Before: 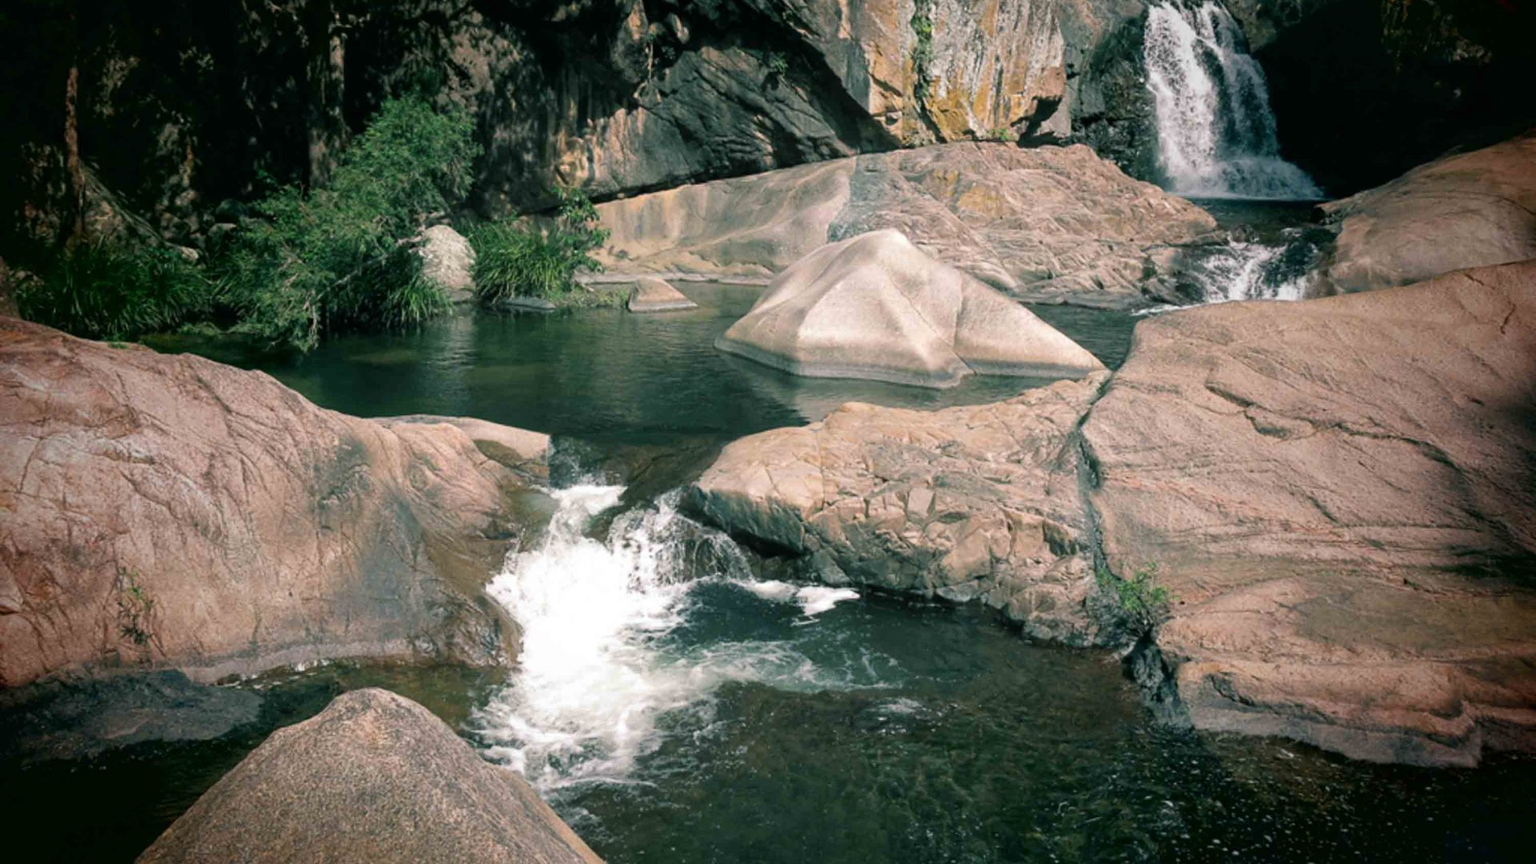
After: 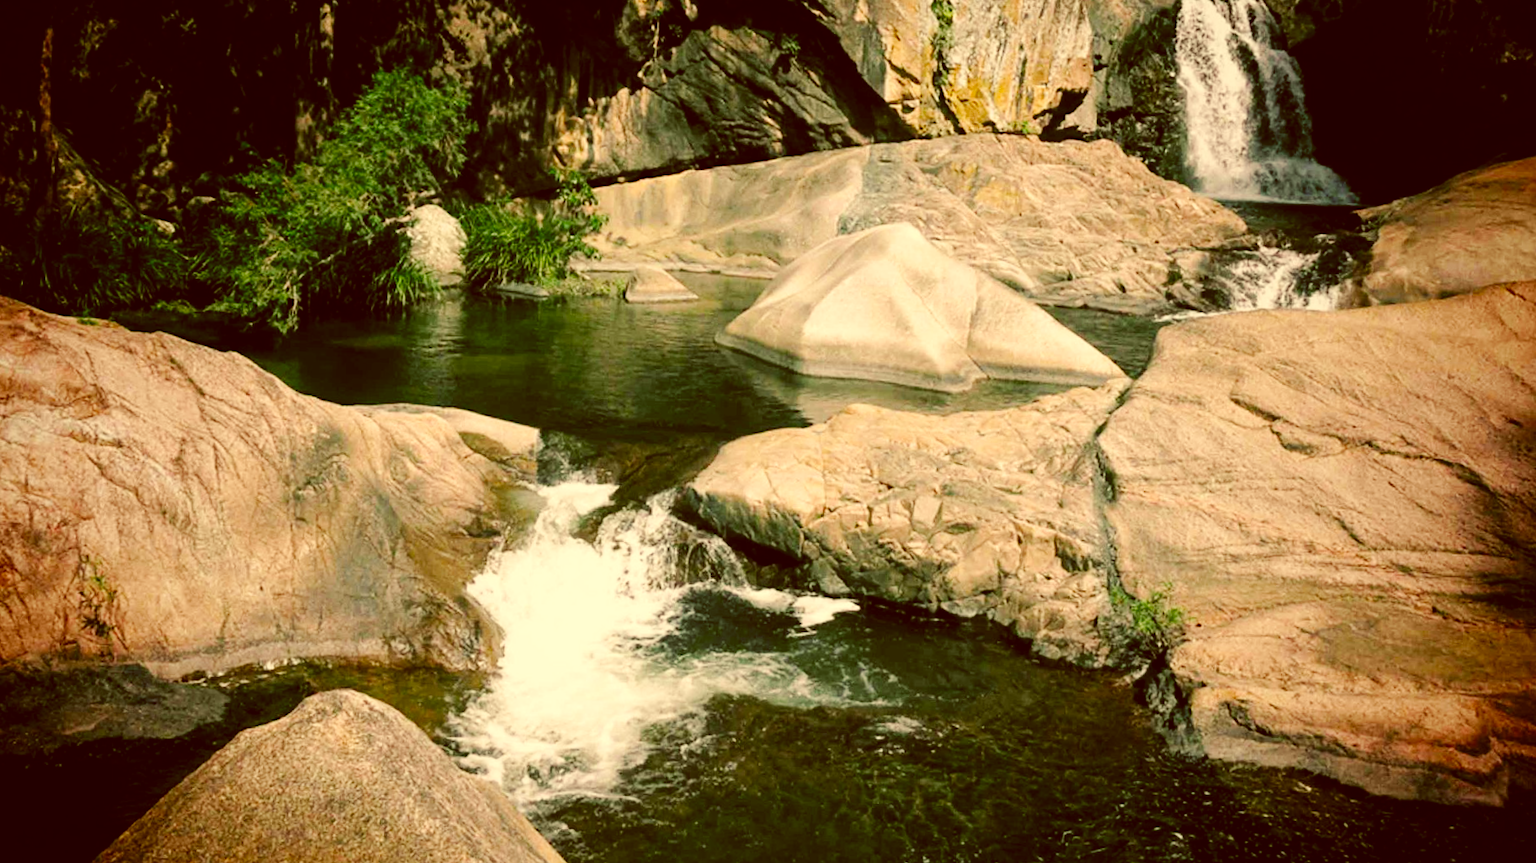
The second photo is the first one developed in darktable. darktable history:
crop and rotate: angle -1.69°
color correction: highlights a* 1.12, highlights b* 24.26, shadows a* 15.58, shadows b* 24.26
base curve: curves: ch0 [(0, 0) (0.036, 0.025) (0.121, 0.166) (0.206, 0.329) (0.605, 0.79) (1, 1)], preserve colors none
